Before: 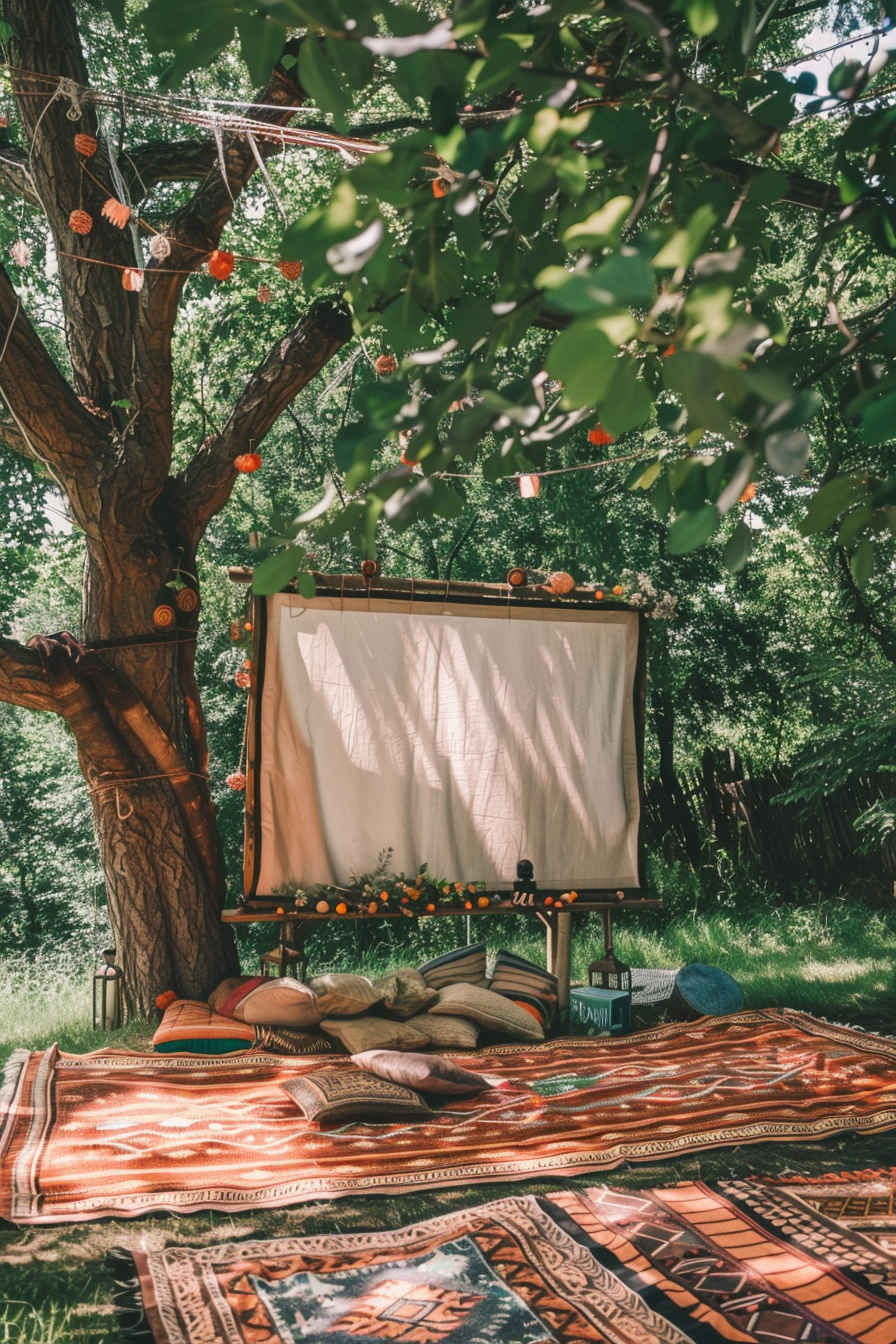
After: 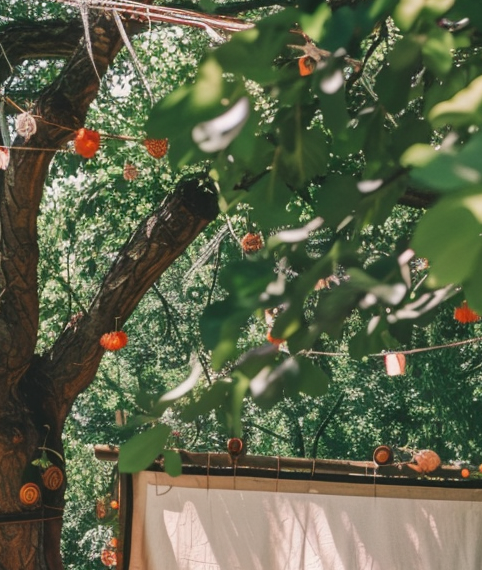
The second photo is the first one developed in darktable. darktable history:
crop: left 15.062%, top 9.144%, right 31.083%, bottom 48.397%
